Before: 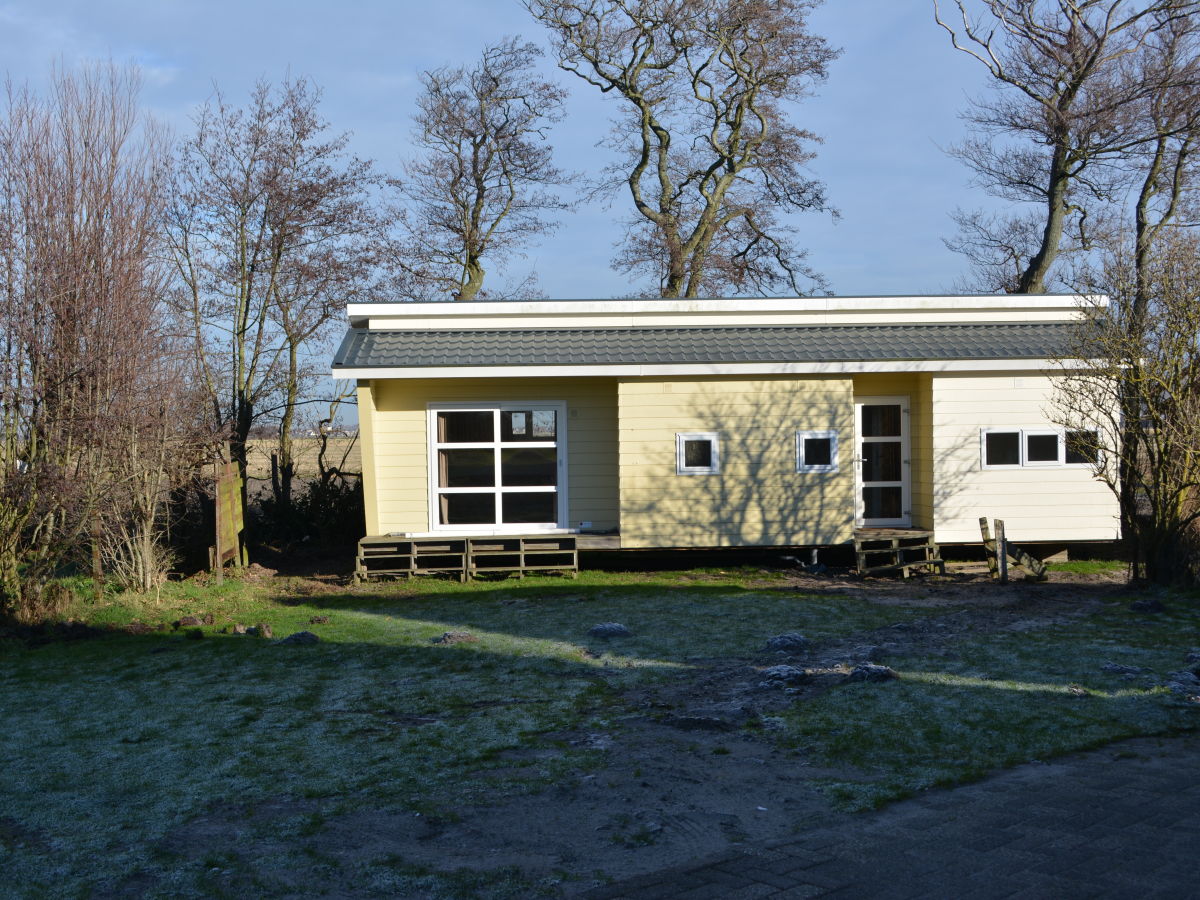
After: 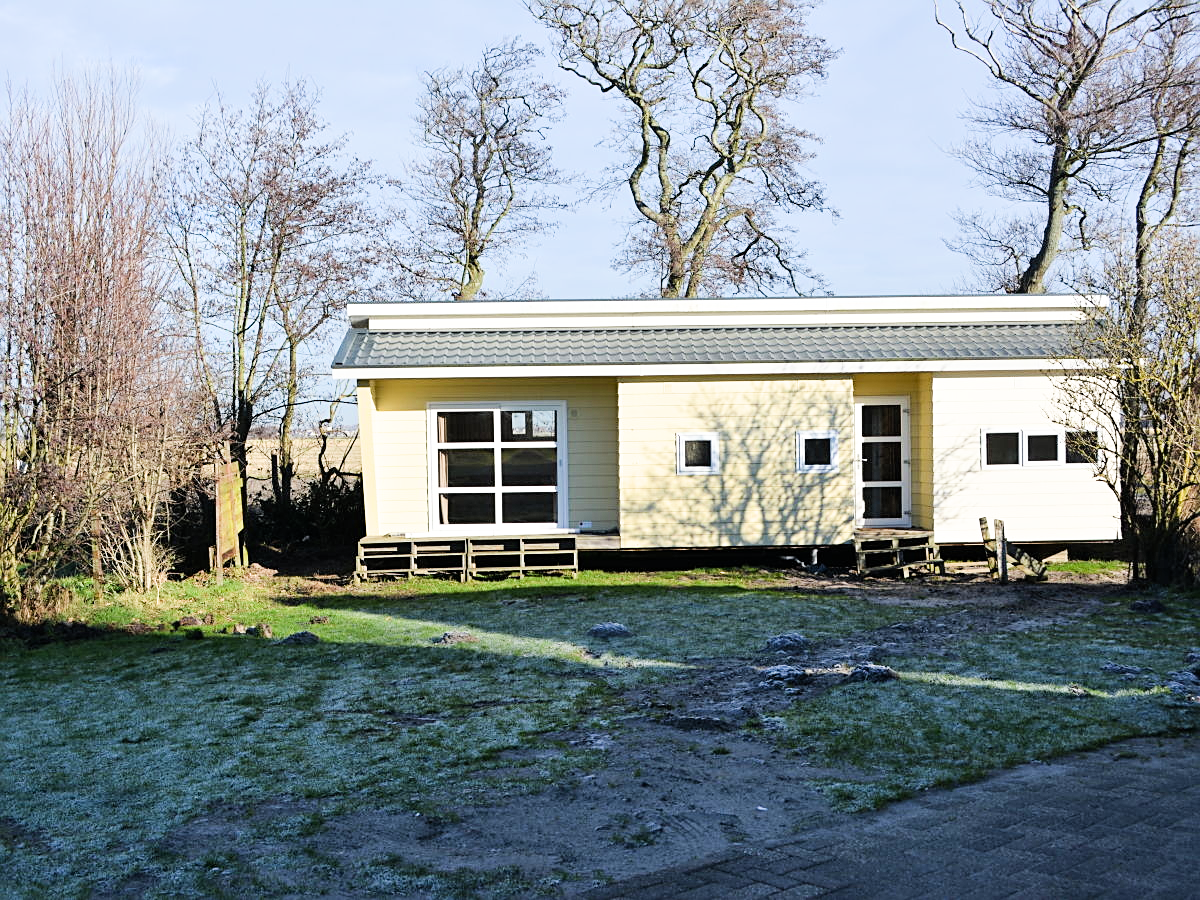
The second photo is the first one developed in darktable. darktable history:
exposure: exposure 1.5 EV, compensate highlight preservation false
filmic rgb: black relative exposure -7.65 EV, hardness 4.02, contrast 1.1, highlights saturation mix -30%
sharpen: on, module defaults
